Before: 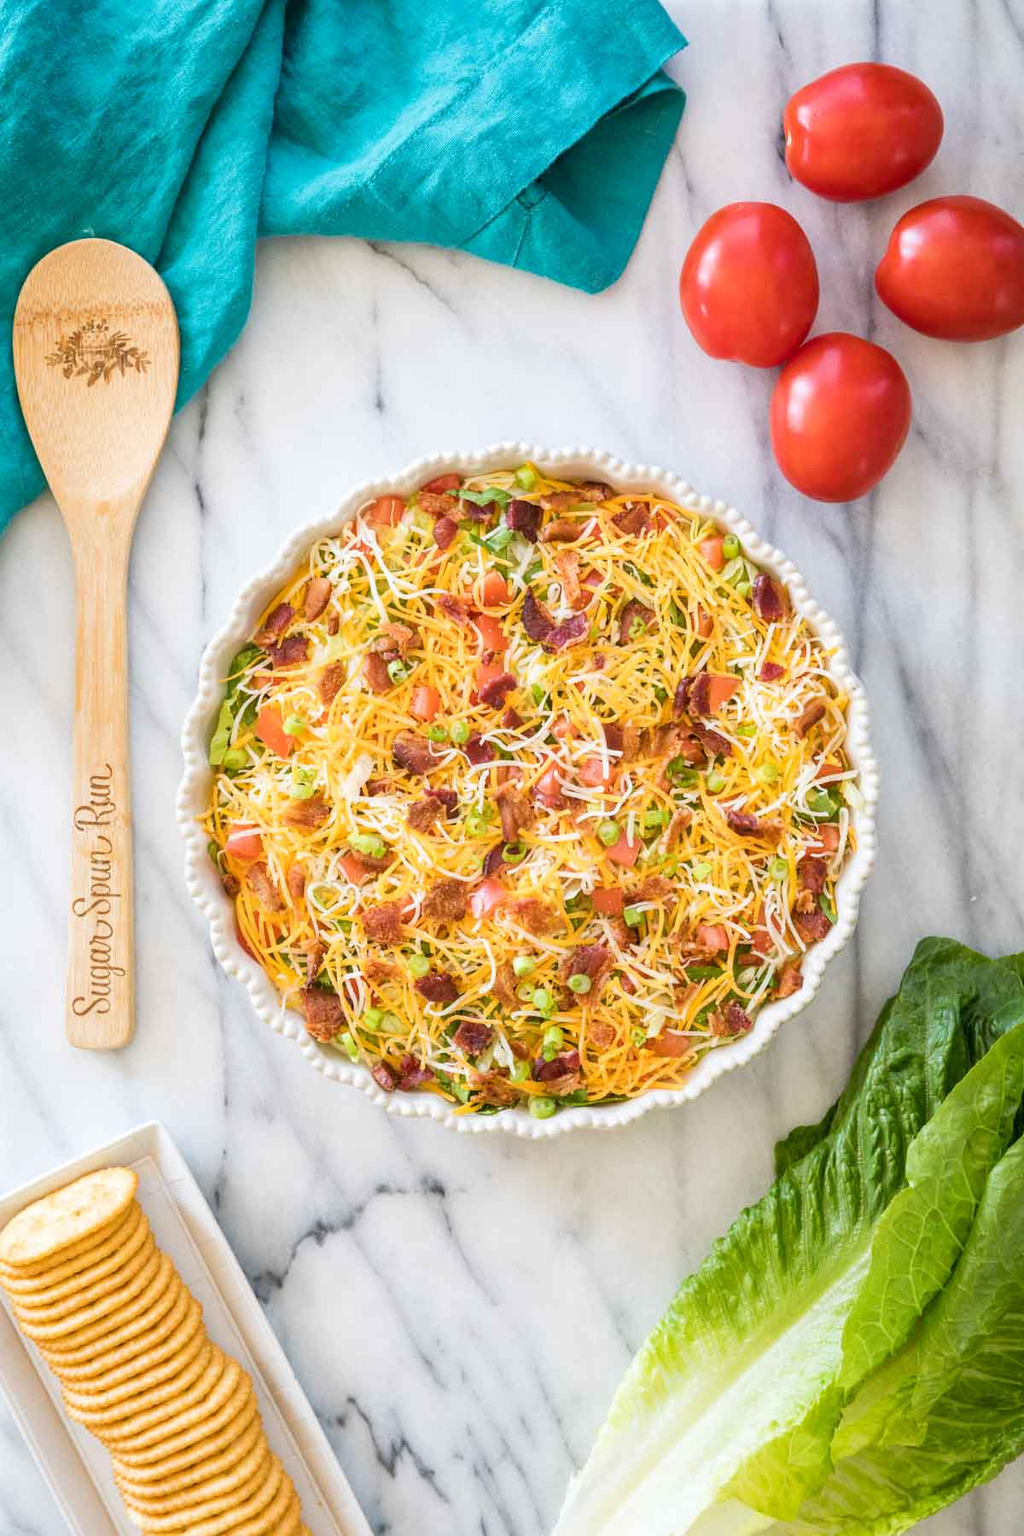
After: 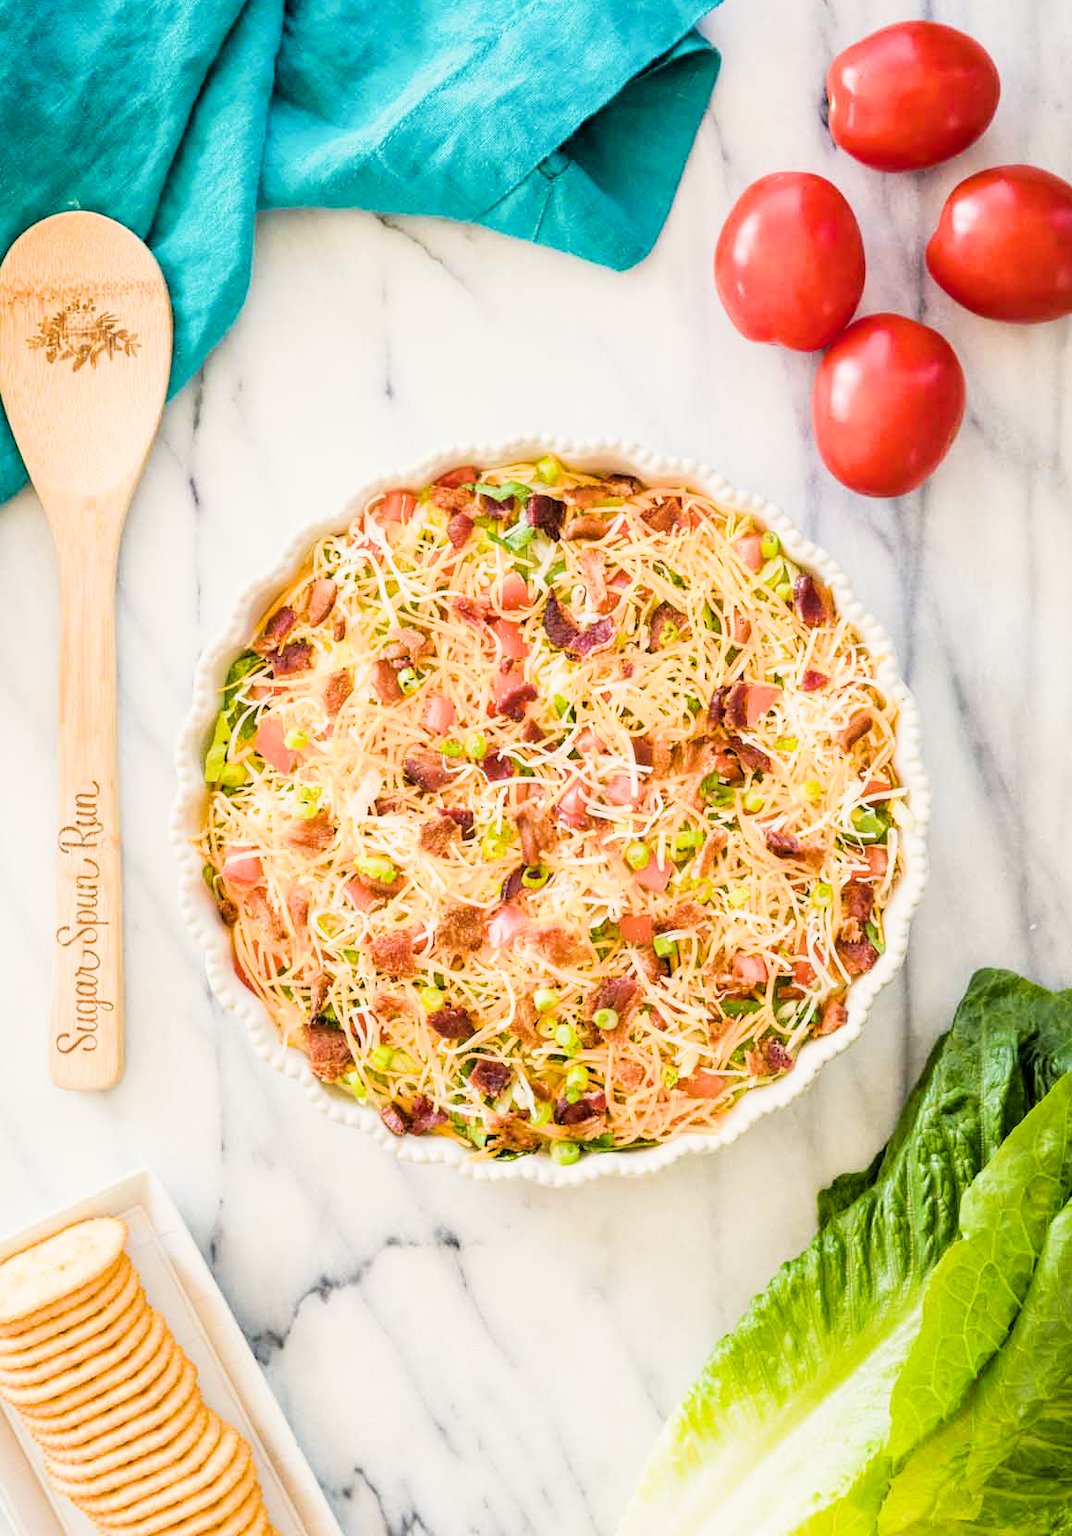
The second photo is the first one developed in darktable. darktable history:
crop: left 2.027%, top 2.869%, right 1.234%, bottom 4.82%
color balance rgb: highlights gain › chroma 3.073%, highlights gain › hue 76.73°, perceptual saturation grading › global saturation 0.39%, perceptual brilliance grading › global brilliance 19.474%, global vibrance 11.389%, contrast 4.942%
filmic rgb: black relative exposure -5.12 EV, white relative exposure 3.99 EV, hardness 2.89, contrast 1.2, highlights saturation mix -29.36%
